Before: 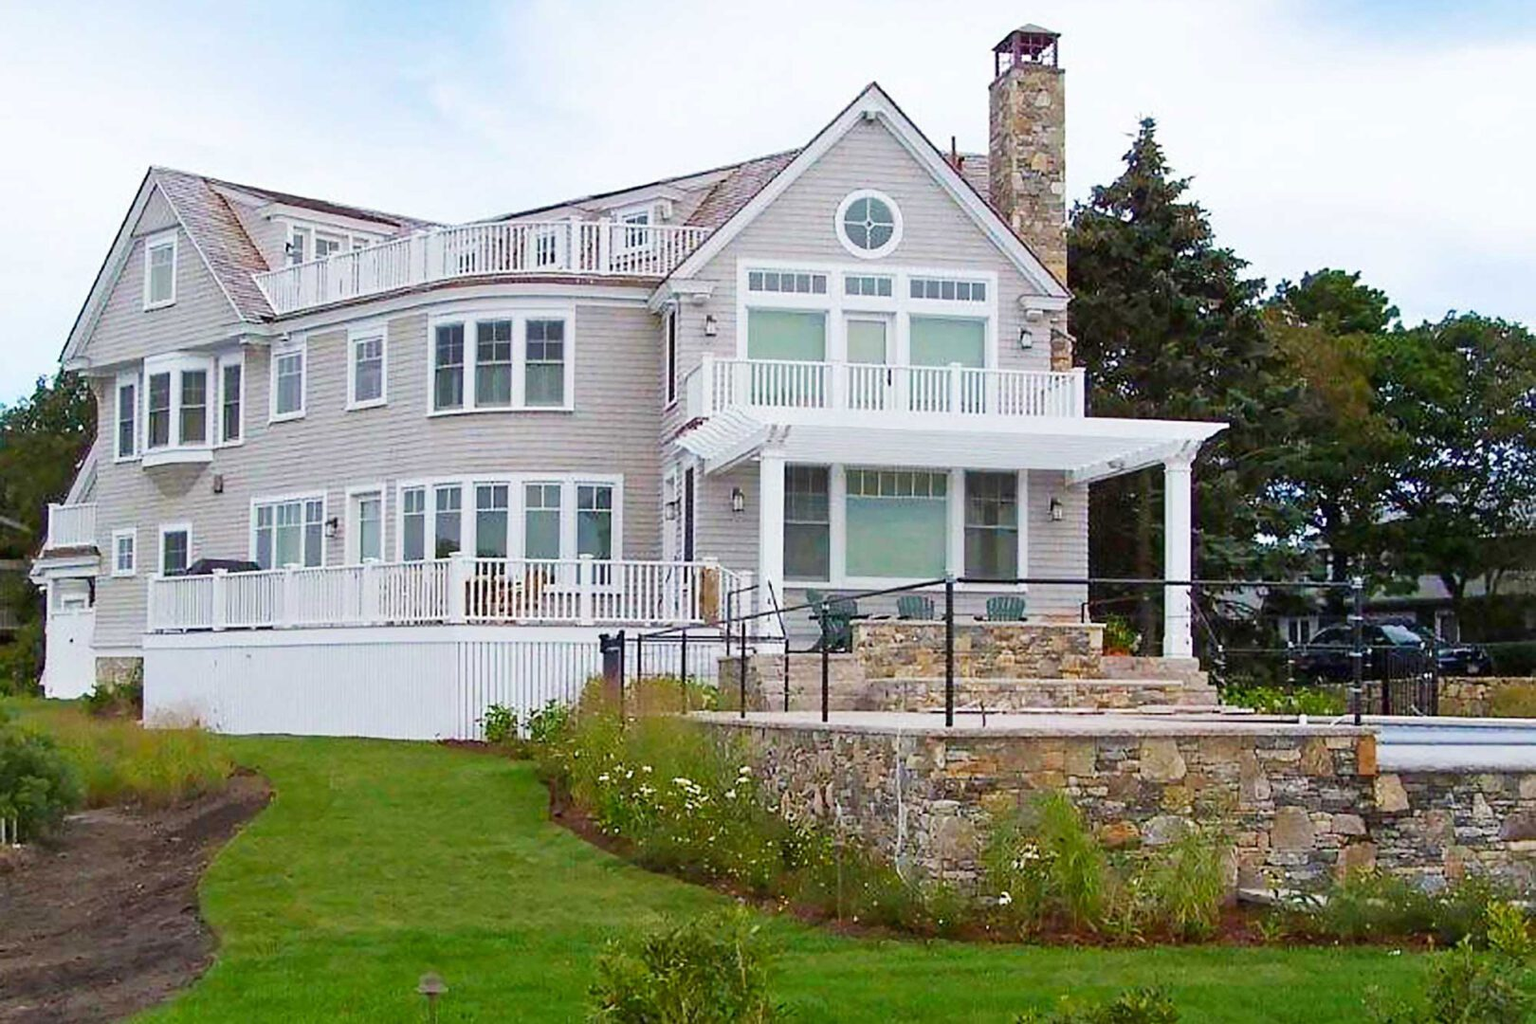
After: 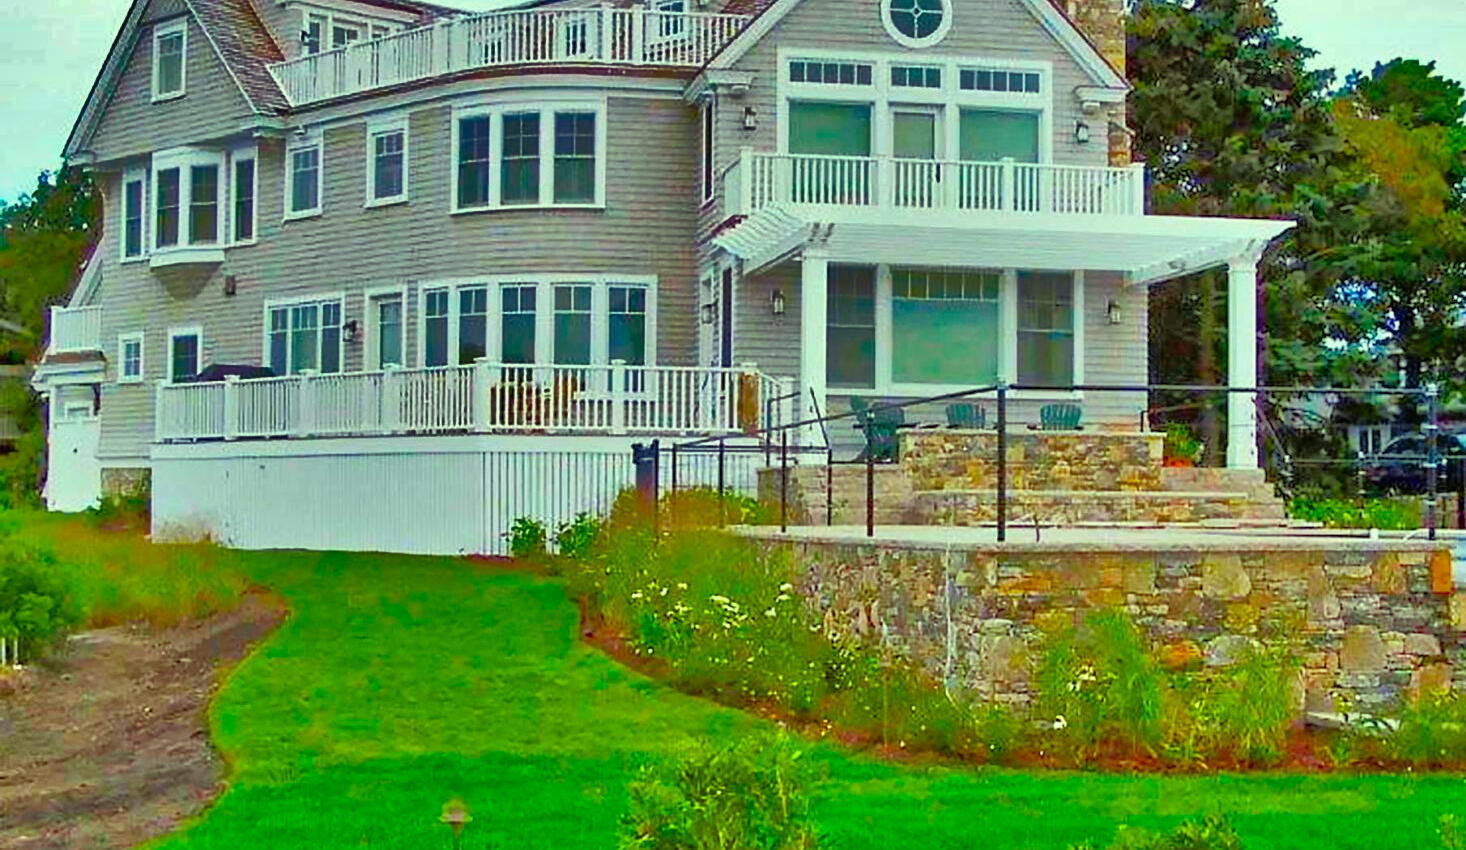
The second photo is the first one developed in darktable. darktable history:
tone equalizer: -7 EV 0.142 EV, -6 EV 0.605 EV, -5 EV 1.18 EV, -4 EV 1.35 EV, -3 EV 1.17 EV, -2 EV 0.6 EV, -1 EV 0.167 EV
shadows and highlights: shadows 18.16, highlights -85.33, soften with gaussian
color correction: highlights a* -11.24, highlights b* 9.88, saturation 1.71
crop: top 20.925%, right 9.452%, bottom 0.334%
